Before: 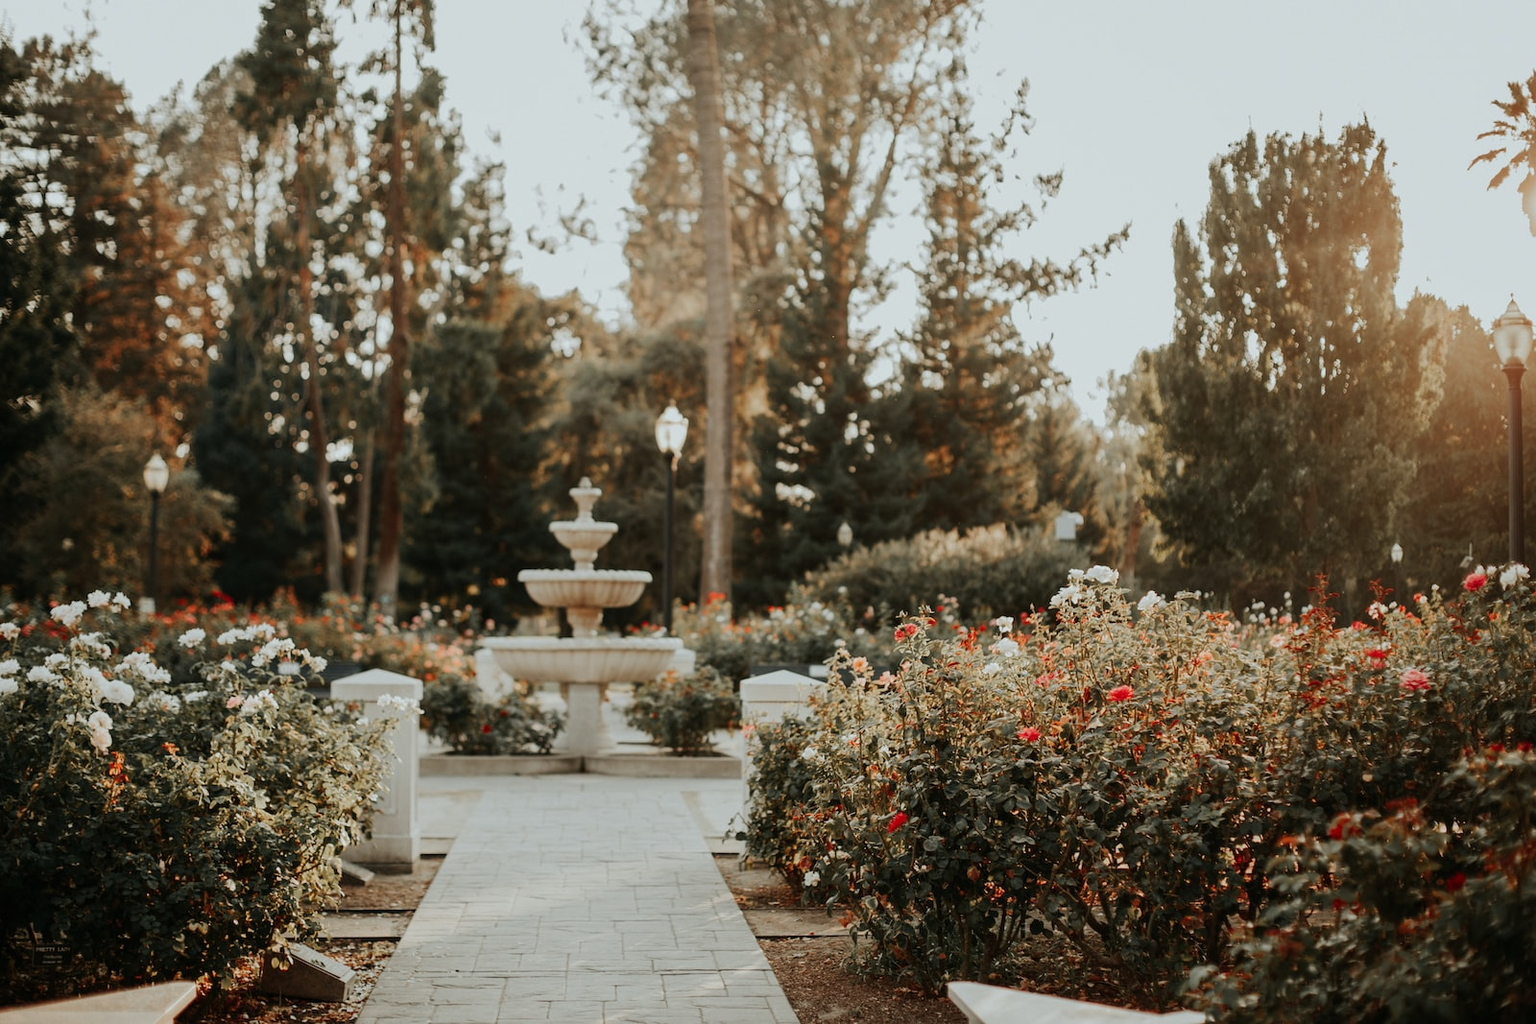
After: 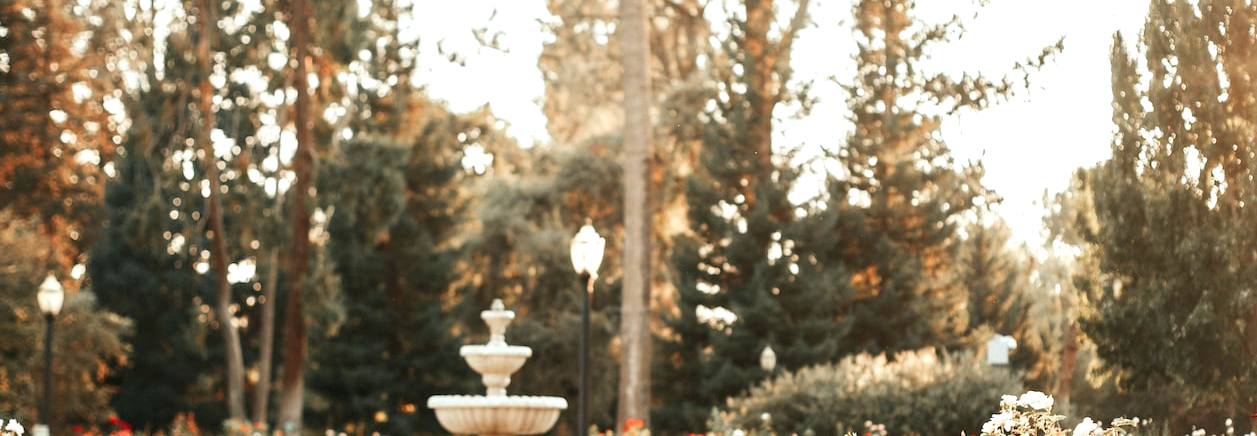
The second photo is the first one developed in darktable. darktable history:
tone equalizer: -7 EV 0.202 EV, -6 EV 0.133 EV, -5 EV 0.094 EV, -4 EV 0.053 EV, -2 EV -0.039 EV, -1 EV -0.059 EV, +0 EV -0.072 EV, edges refinement/feathering 500, mask exposure compensation -1.57 EV, preserve details no
exposure: exposure 1.091 EV, compensate highlight preservation false
crop: left 7.043%, top 18.559%, right 14.392%, bottom 40.493%
